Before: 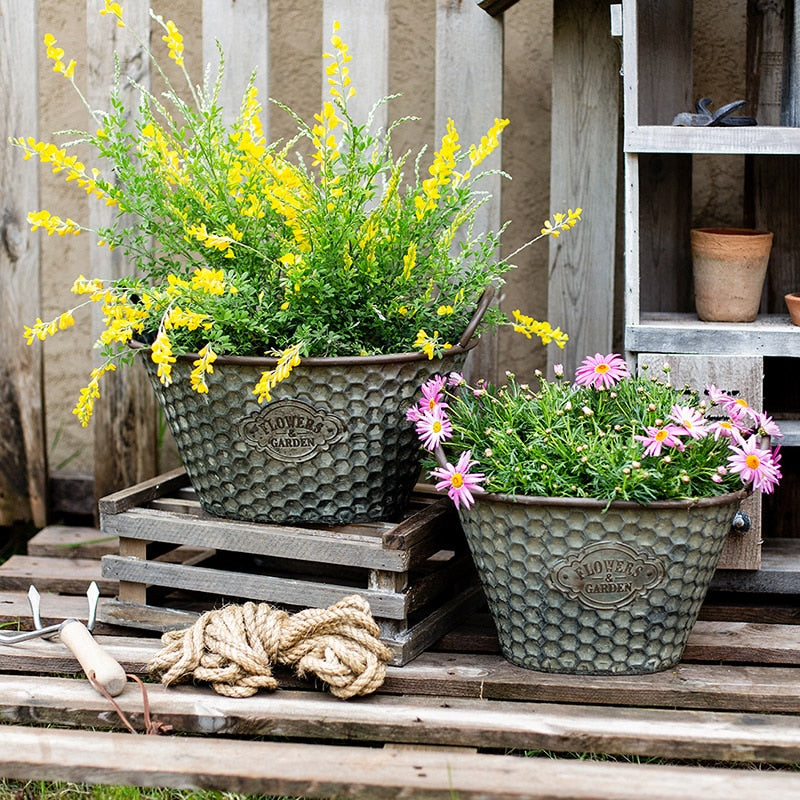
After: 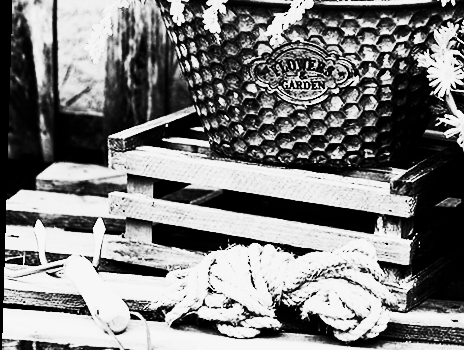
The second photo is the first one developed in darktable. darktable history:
contrast brightness saturation: contrast 0.93, brightness 0.2
monochrome: on, module defaults
crop: top 44.483%, right 43.593%, bottom 12.892%
filmic rgb: black relative exposure -7.15 EV, white relative exposure 5.36 EV, hardness 3.02, color science v6 (2022)
rotate and perspective: rotation 1.72°, automatic cropping off
white balance: red 1.004, blue 1.096
tone curve: curves: ch0 [(0, 0) (0.071, 0.047) (0.266, 0.26) (0.491, 0.552) (0.753, 0.818) (1, 0.983)]; ch1 [(0, 0) (0.346, 0.307) (0.408, 0.369) (0.463, 0.443) (0.482, 0.493) (0.502, 0.5) (0.517, 0.518) (0.546, 0.587) (0.588, 0.643) (0.651, 0.709) (1, 1)]; ch2 [(0, 0) (0.346, 0.34) (0.434, 0.46) (0.485, 0.494) (0.5, 0.494) (0.517, 0.503) (0.535, 0.545) (0.583, 0.634) (0.625, 0.686) (1, 1)], color space Lab, independent channels, preserve colors none
